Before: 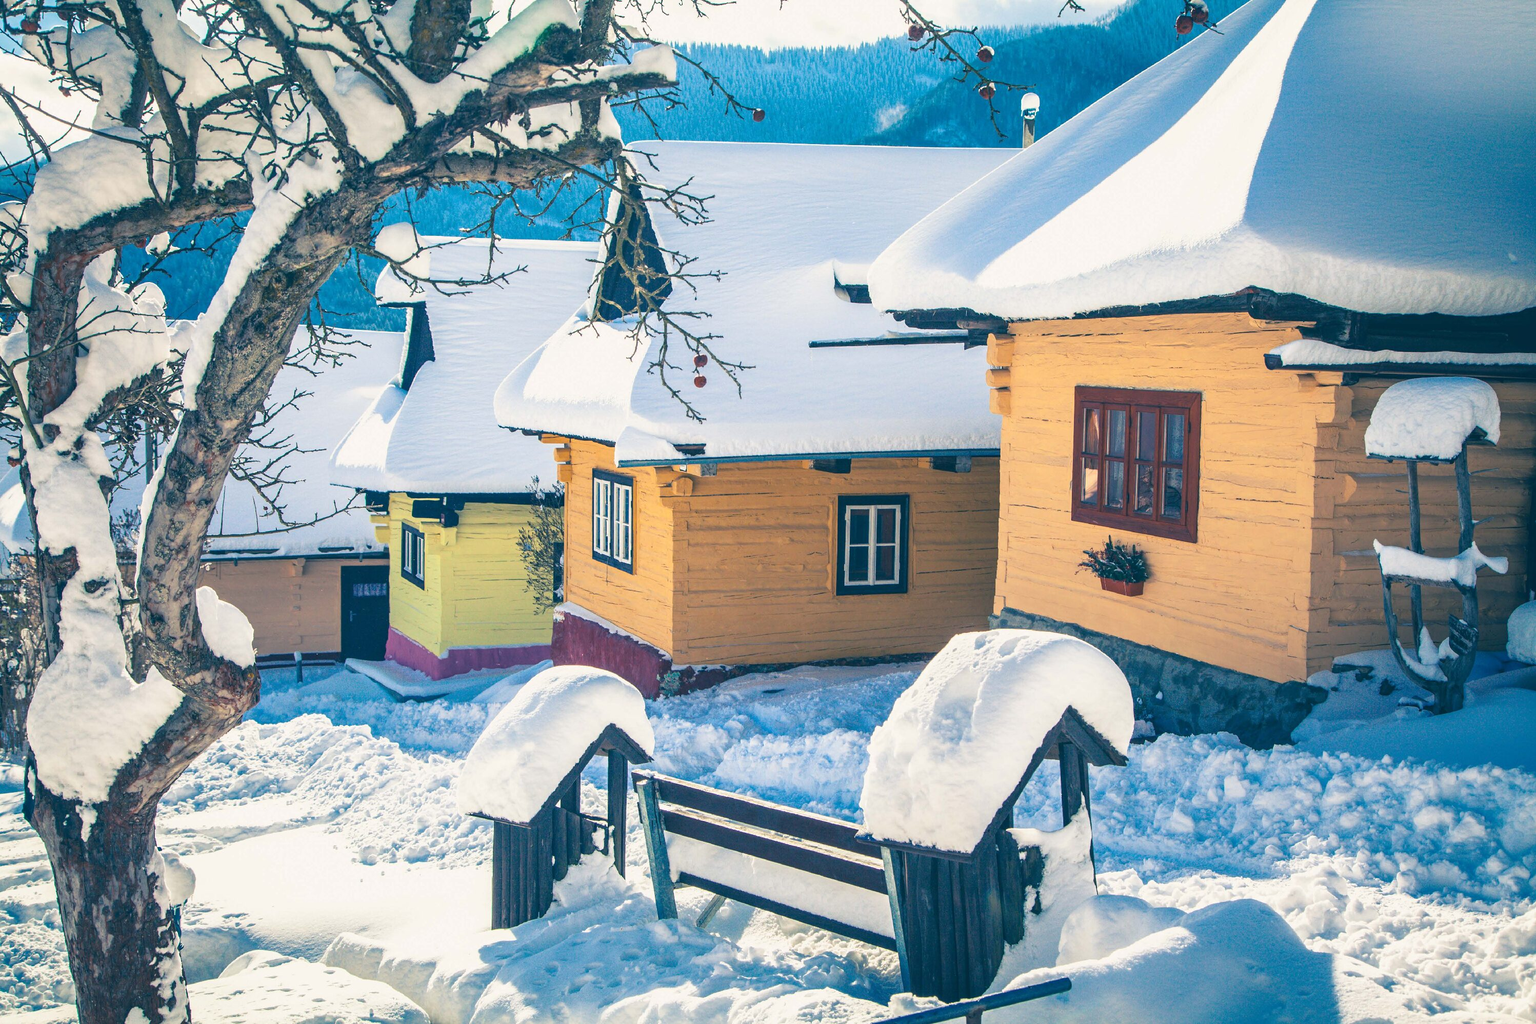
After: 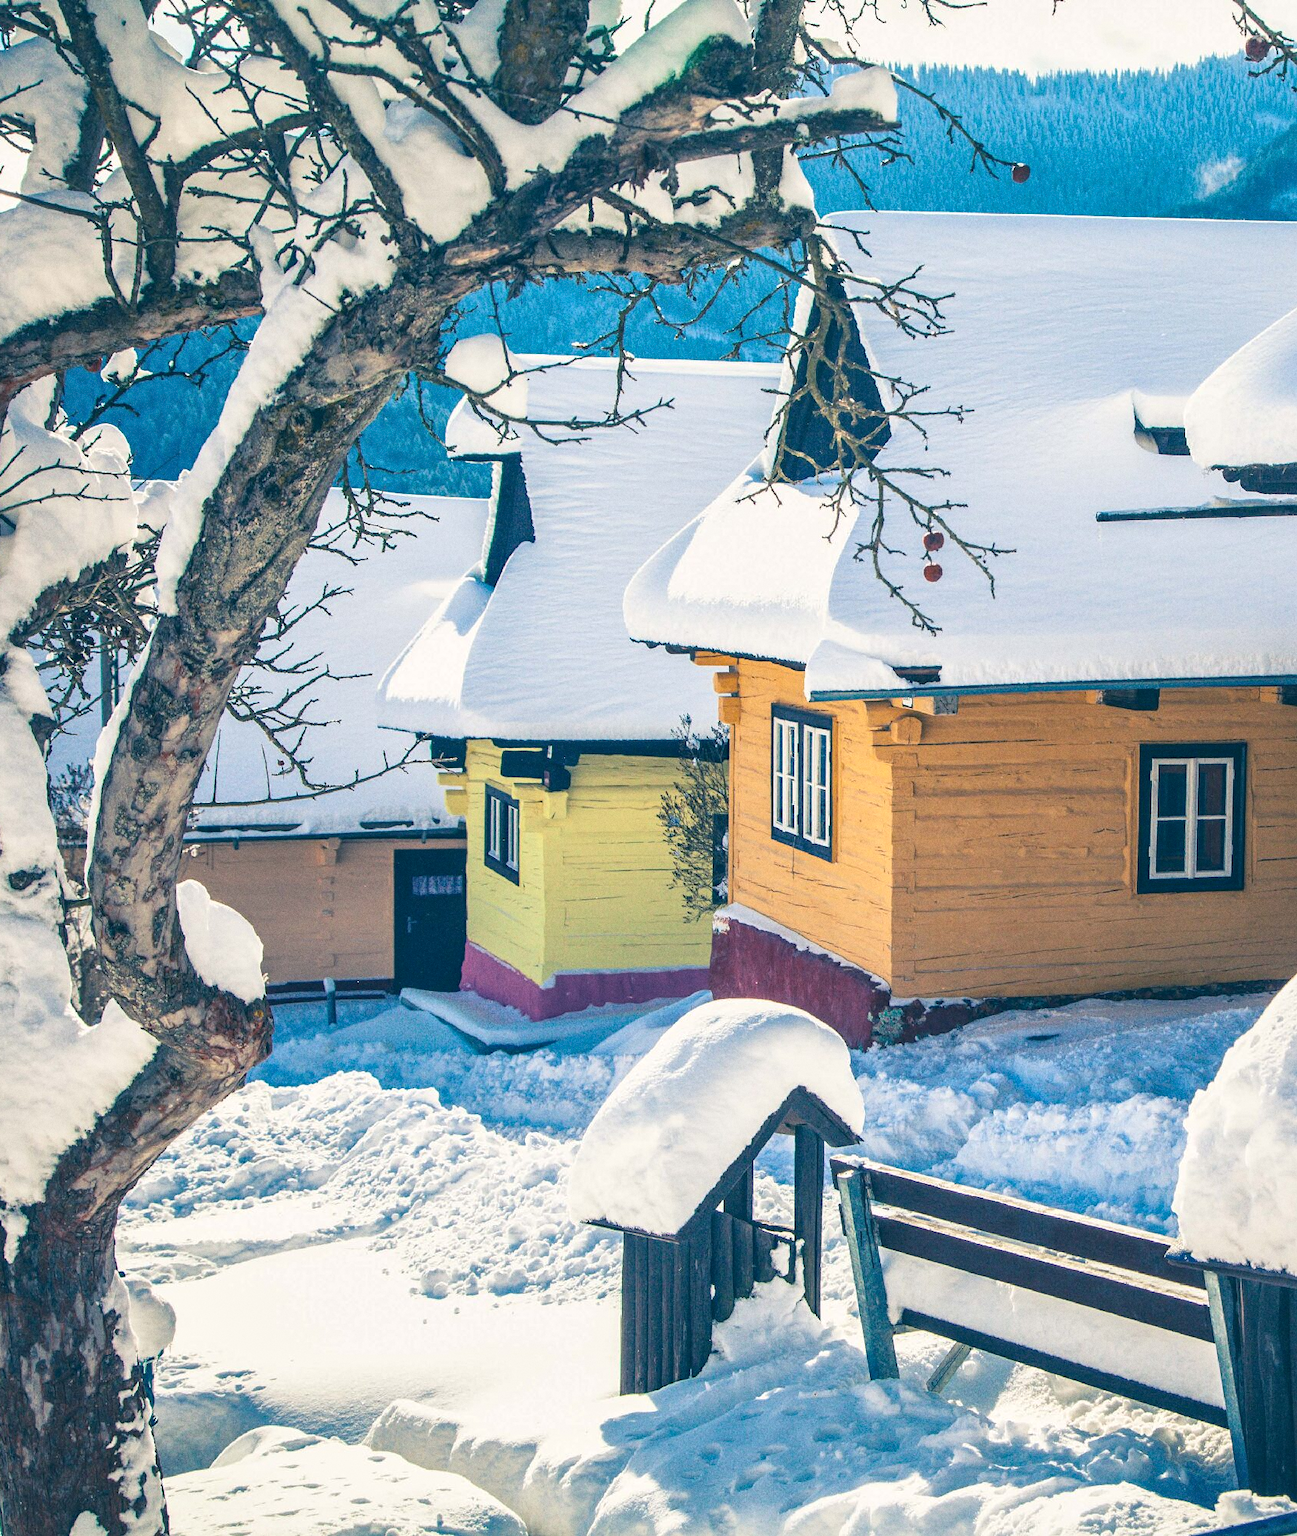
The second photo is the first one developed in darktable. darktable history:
local contrast: mode bilateral grid, contrast 20, coarseness 50, detail 120%, midtone range 0.2
grain: coarseness 0.47 ISO
crop: left 5.114%, right 38.589%
